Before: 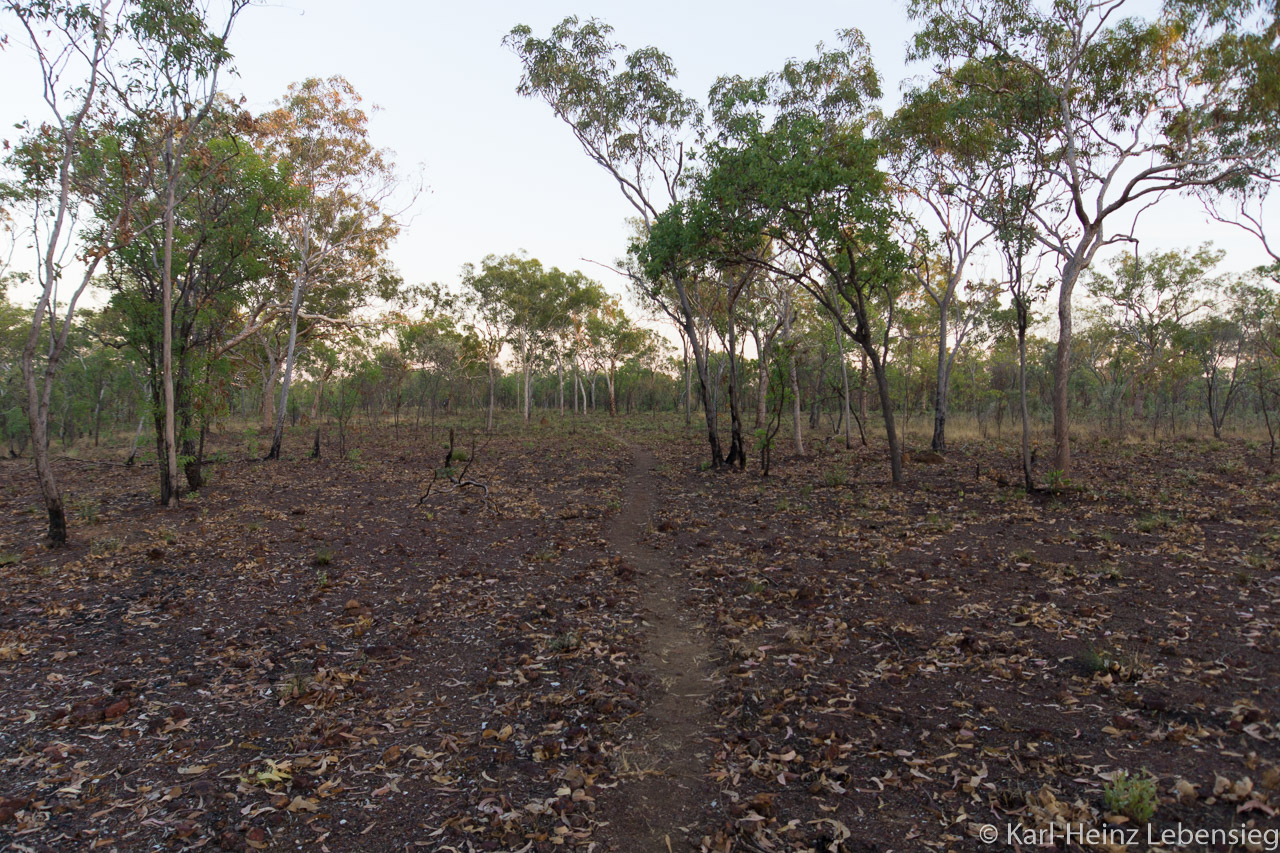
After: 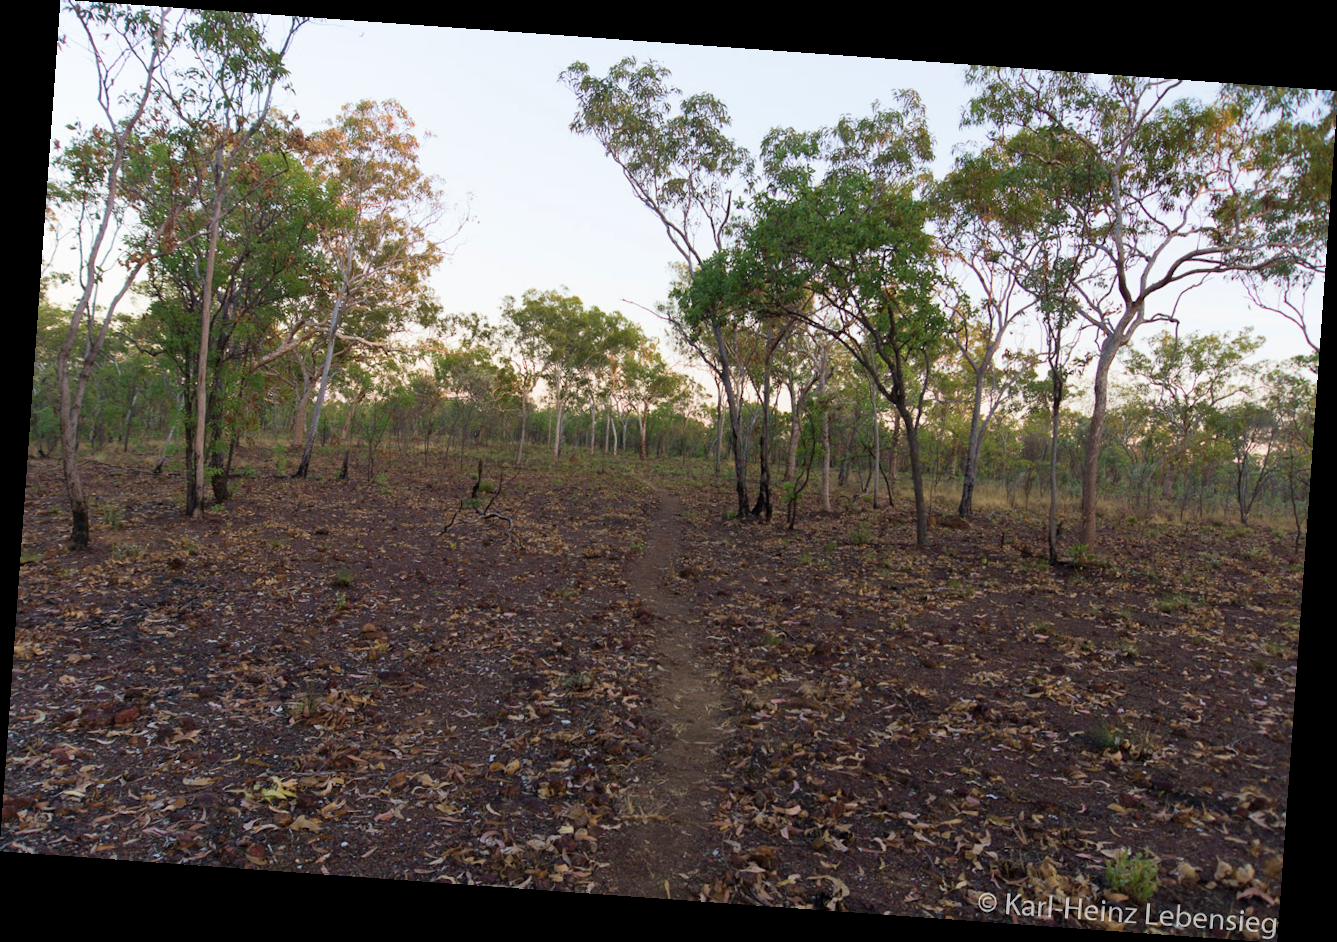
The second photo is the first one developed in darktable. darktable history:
velvia: on, module defaults
rotate and perspective: rotation 4.1°, automatic cropping off
